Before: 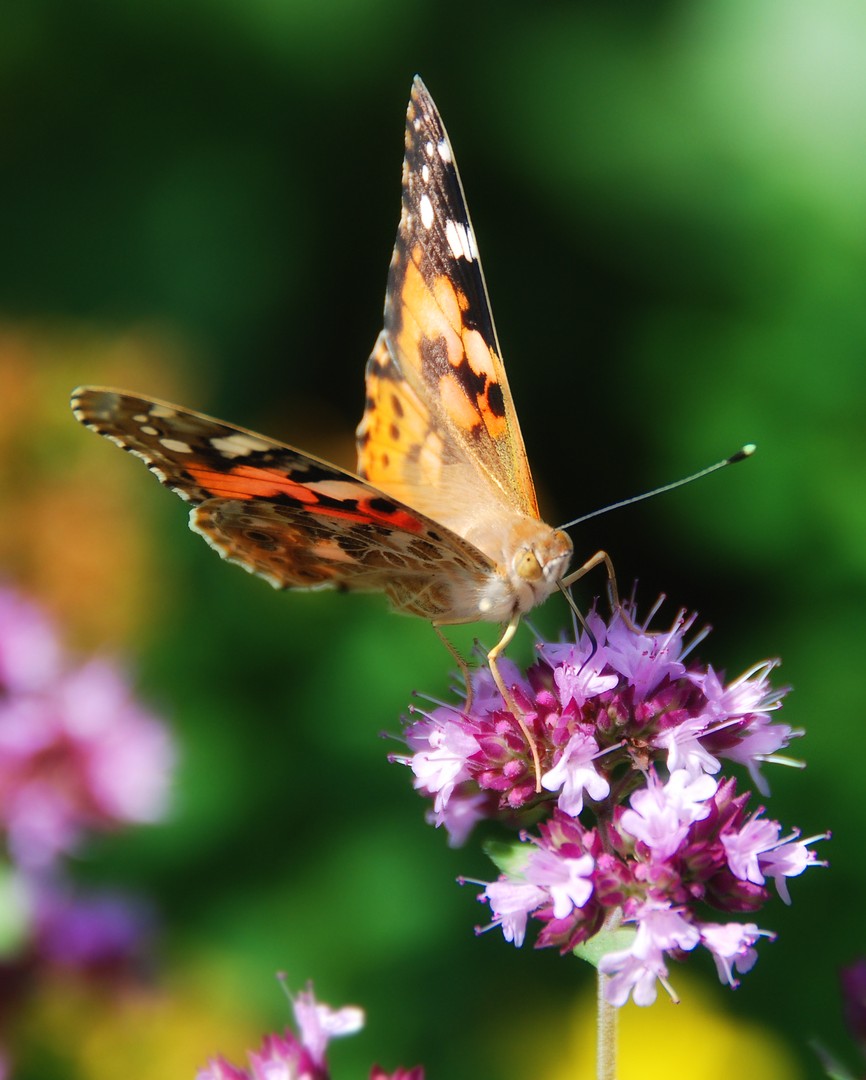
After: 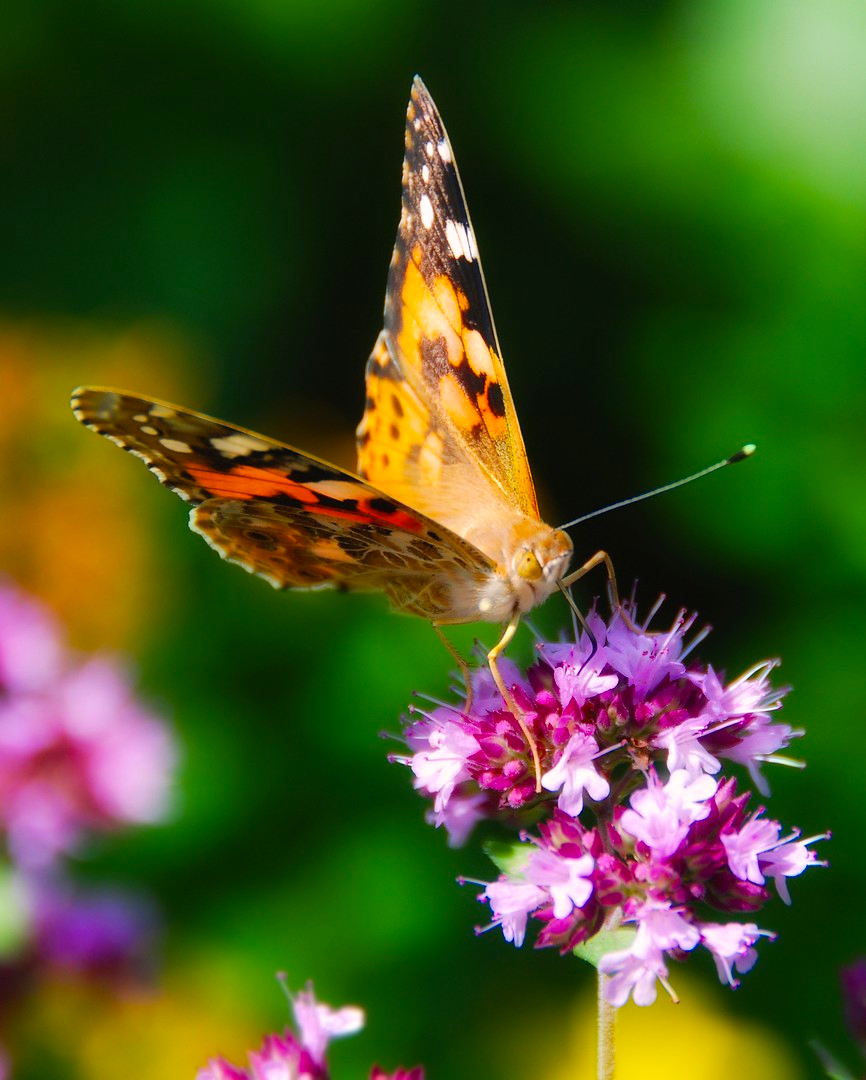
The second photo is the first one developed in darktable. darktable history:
color balance rgb: power › hue 212.18°, highlights gain › chroma 0.922%, highlights gain › hue 25.96°, linear chroma grading › global chroma 8.707%, perceptual saturation grading › global saturation 25.373%
